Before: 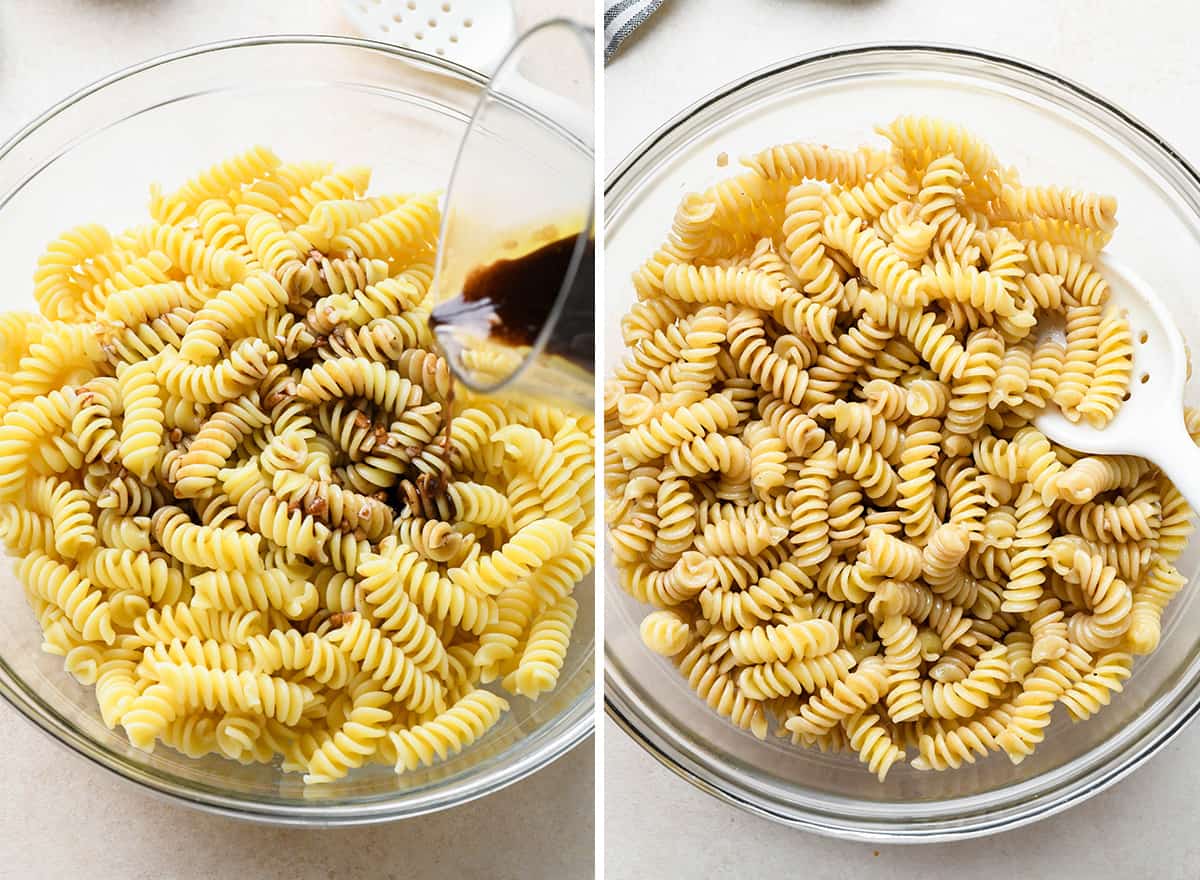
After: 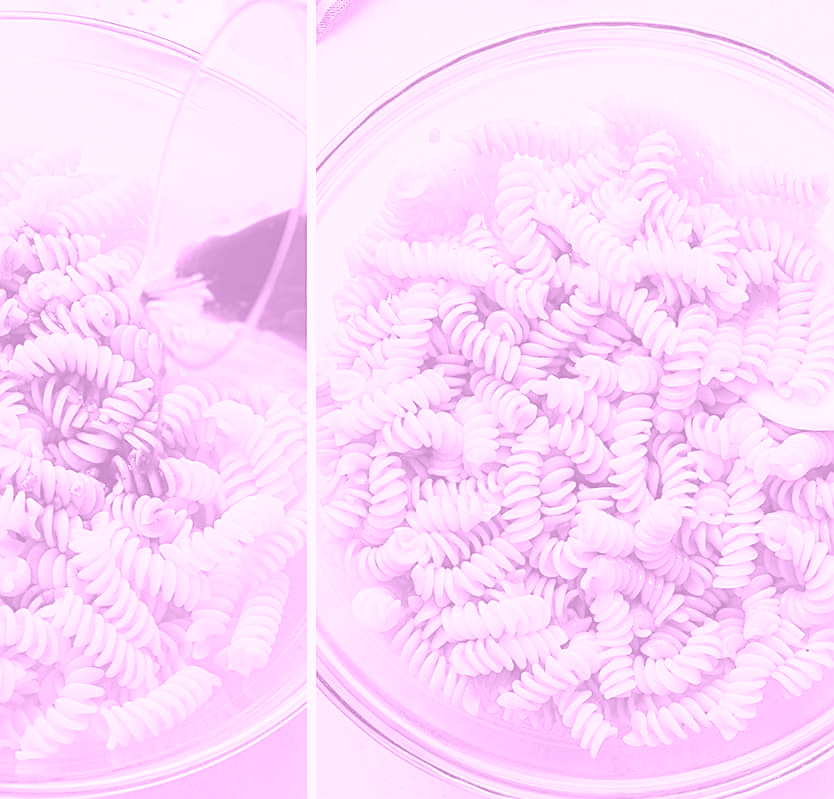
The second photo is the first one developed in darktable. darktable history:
crop and rotate: left 24.034%, top 2.838%, right 6.406%, bottom 6.299%
sharpen: on, module defaults
colorize: hue 331.2°, saturation 69%, source mix 30.28%, lightness 69.02%, version 1
exposure: black level correction 0, exposure 0.7 EV, compensate exposure bias true, compensate highlight preservation false
